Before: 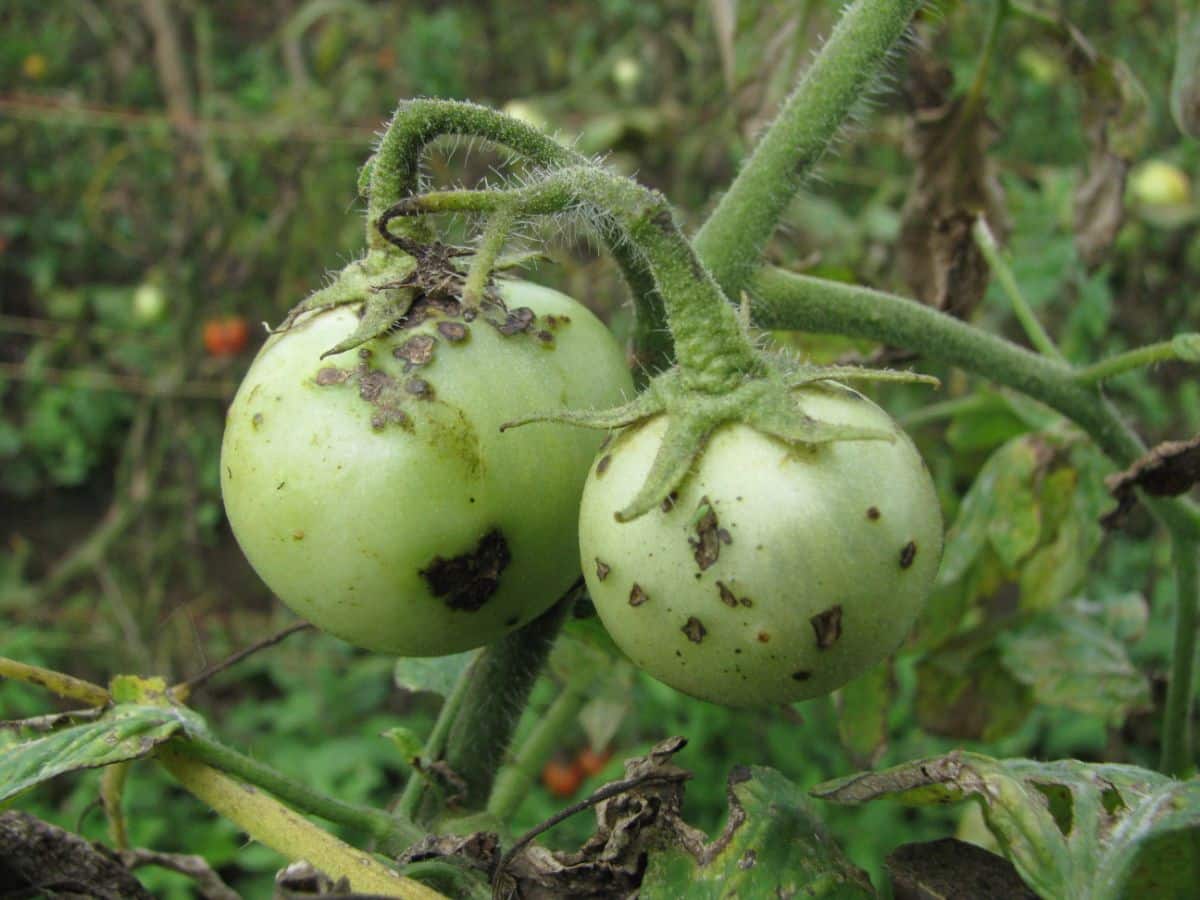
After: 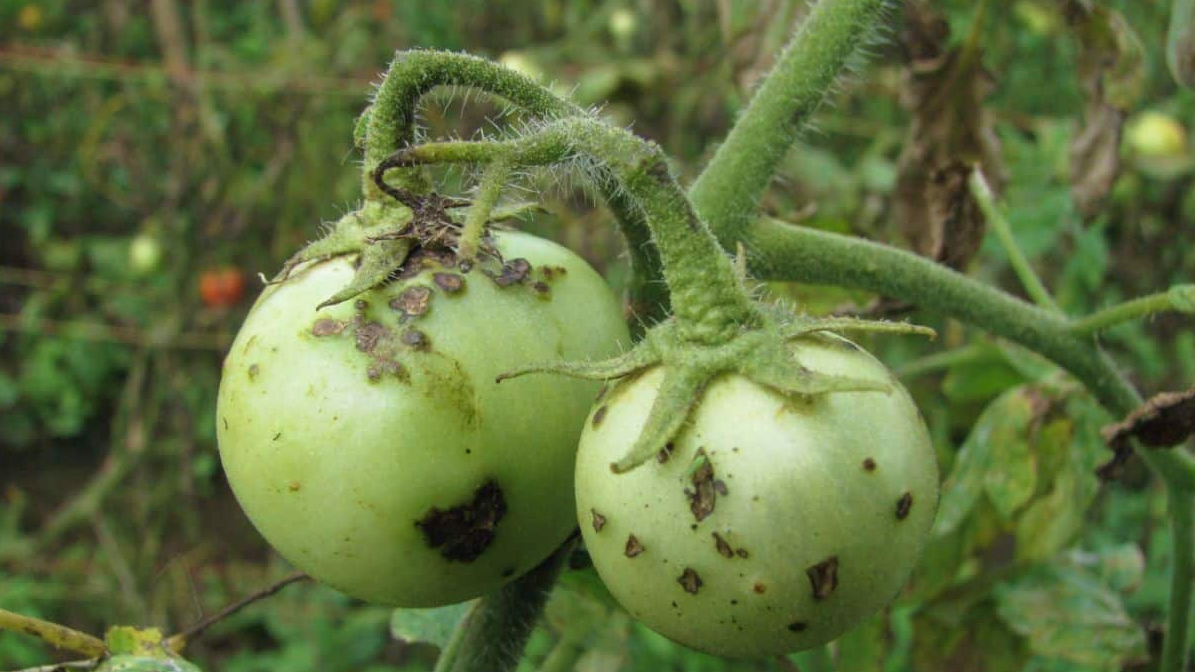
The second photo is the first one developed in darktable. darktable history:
crop: left 0.387%, top 5.469%, bottom 19.809%
velvia: on, module defaults
